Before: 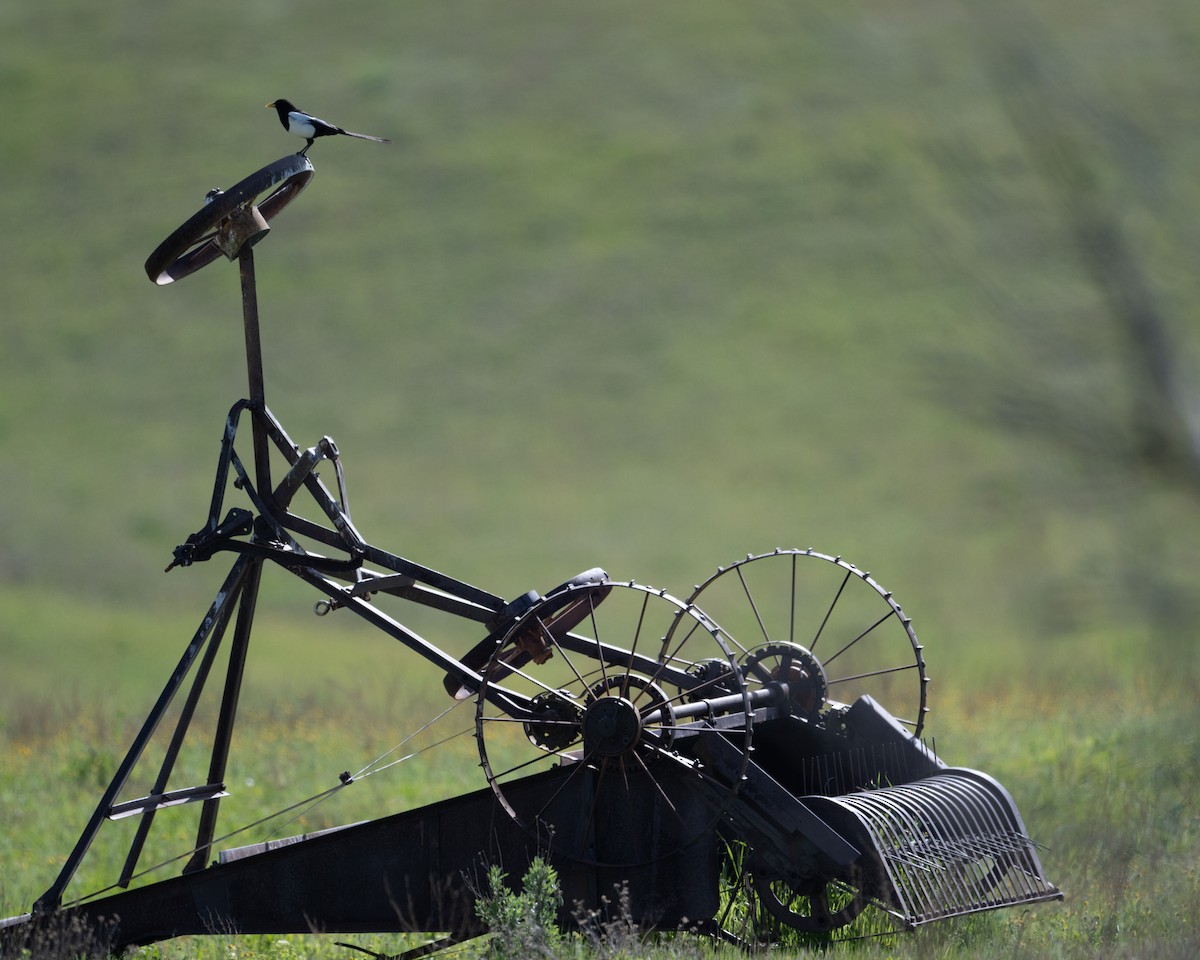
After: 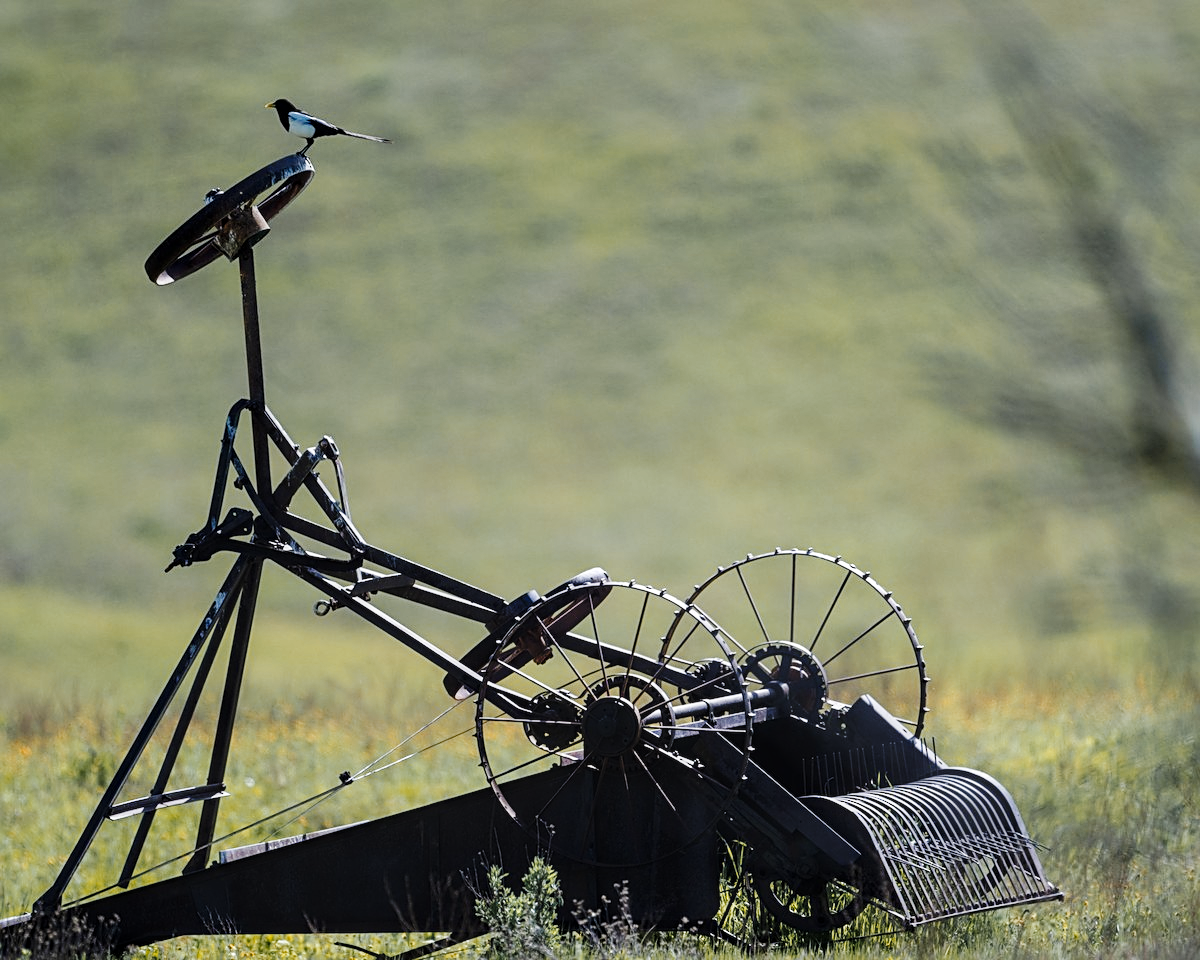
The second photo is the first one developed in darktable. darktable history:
sharpen: on, module defaults
local contrast: on, module defaults
base curve: curves: ch0 [(0, 0) (0.036, 0.025) (0.121, 0.166) (0.206, 0.329) (0.605, 0.79) (1, 1)], preserve colors none
color zones: curves: ch1 [(0.263, 0.53) (0.376, 0.287) (0.487, 0.512) (0.748, 0.547) (1, 0.513)]; ch2 [(0.262, 0.45) (0.751, 0.477)]
